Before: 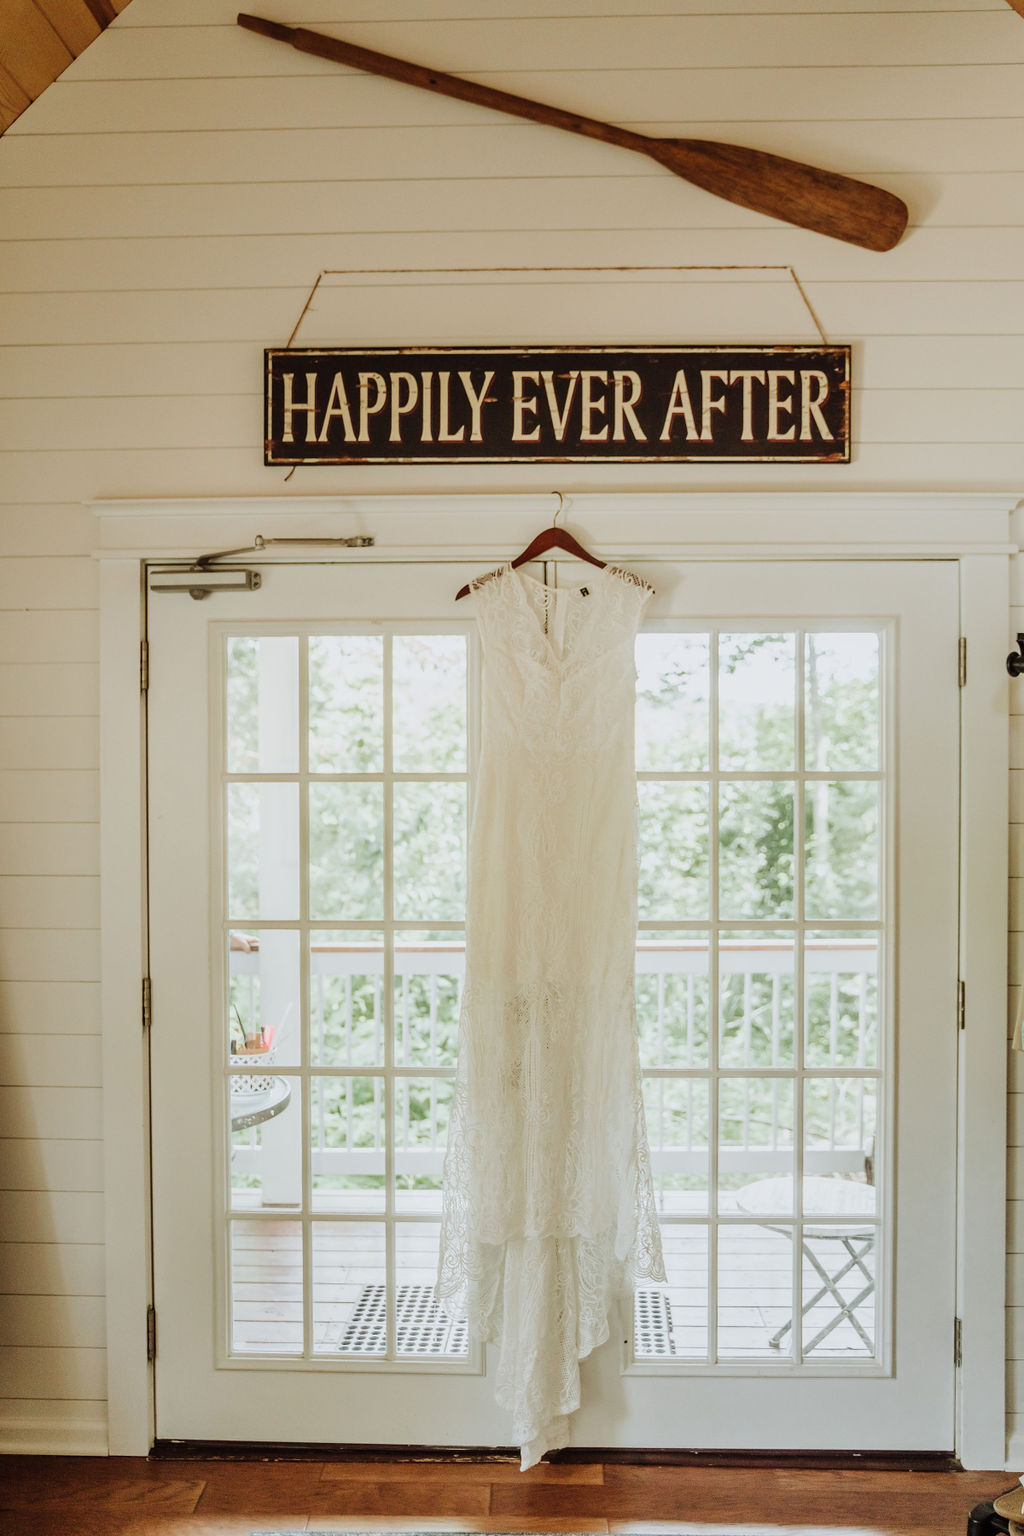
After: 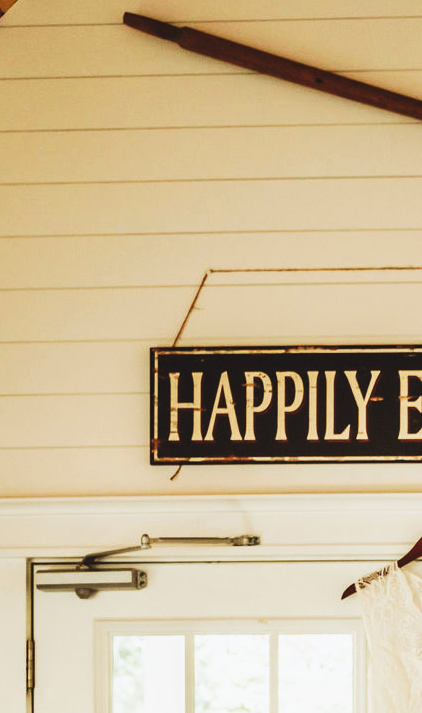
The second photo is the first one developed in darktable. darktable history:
tone curve: curves: ch0 [(0, 0.058) (0.198, 0.188) (0.512, 0.582) (0.625, 0.754) (0.81, 0.934) (1, 1)], preserve colors none
crop and rotate: left 11.216%, top 0.067%, right 47.538%, bottom 53.459%
